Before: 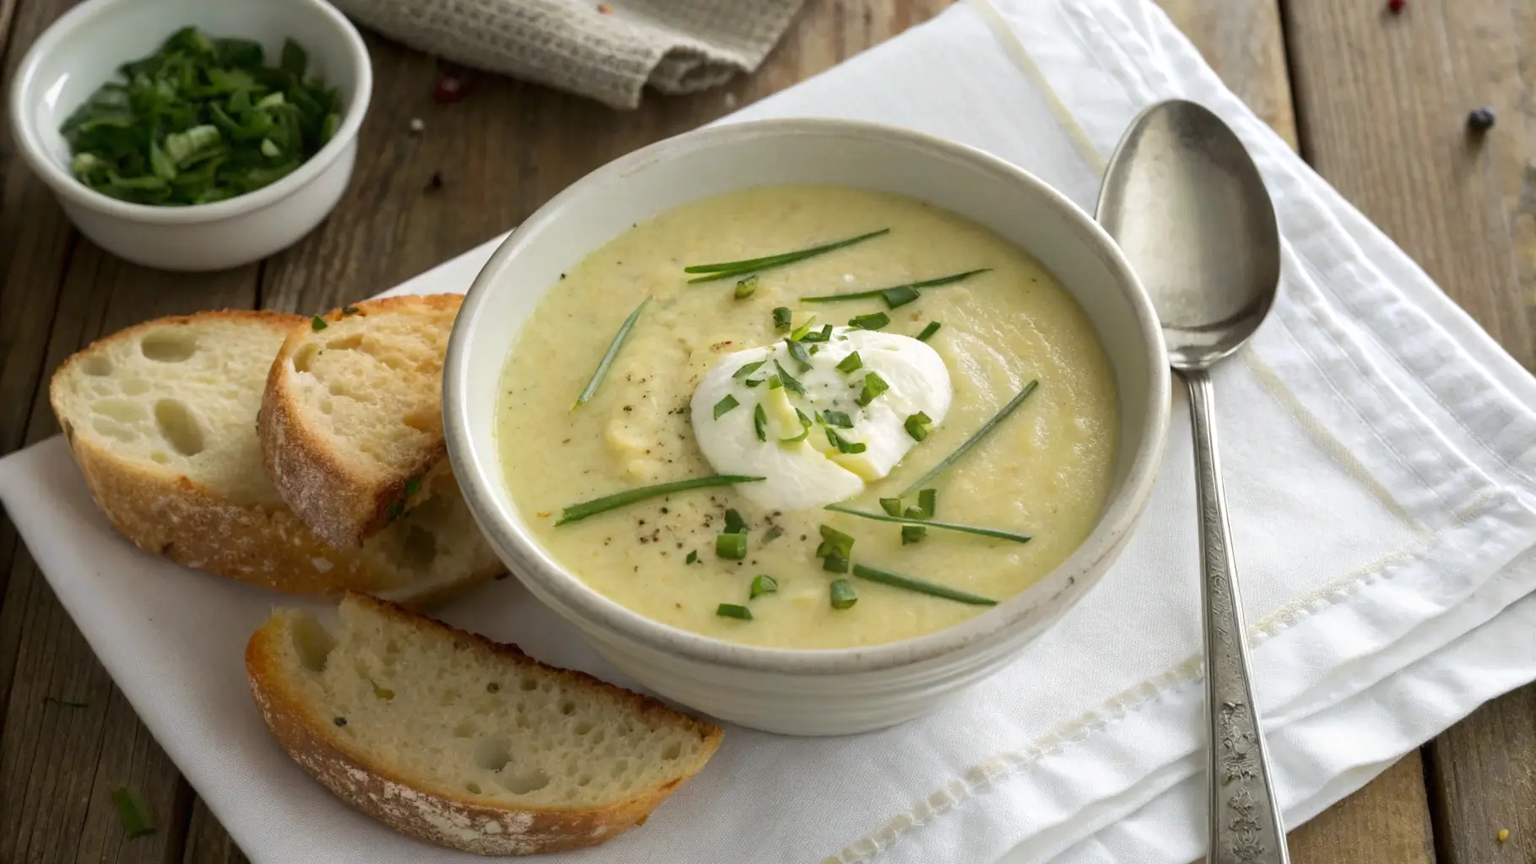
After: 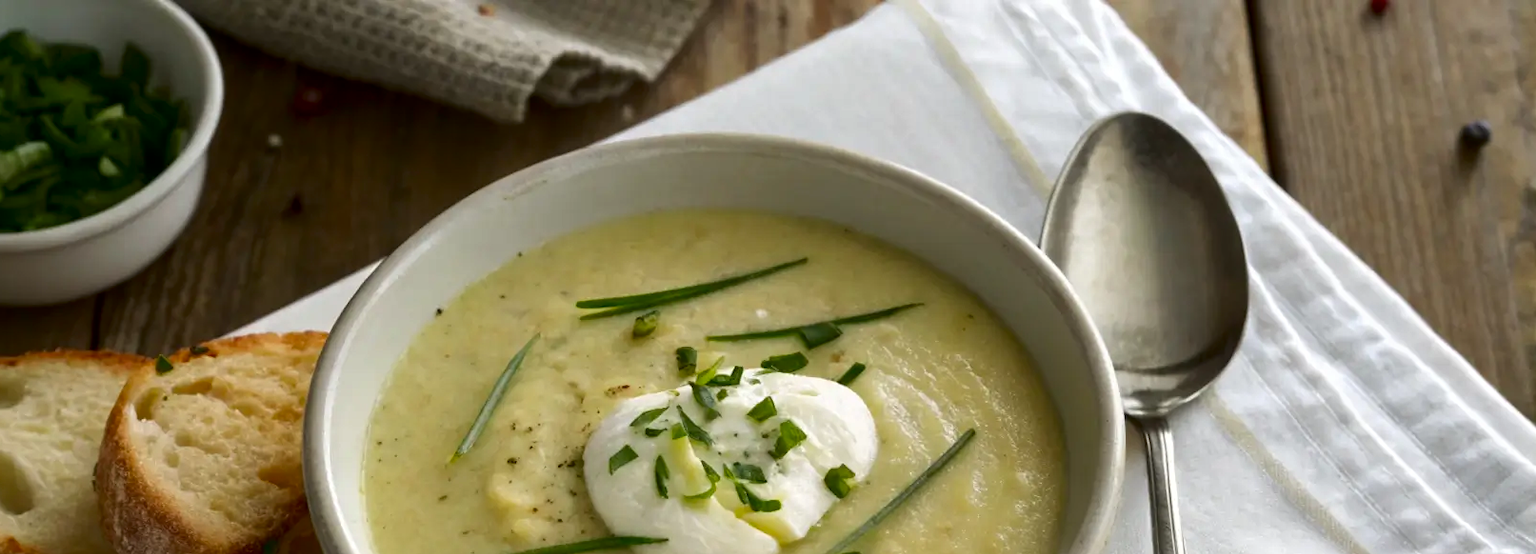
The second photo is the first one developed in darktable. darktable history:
contrast brightness saturation: brightness -0.219, saturation 0.083
crop and rotate: left 11.341%, bottom 43.114%
